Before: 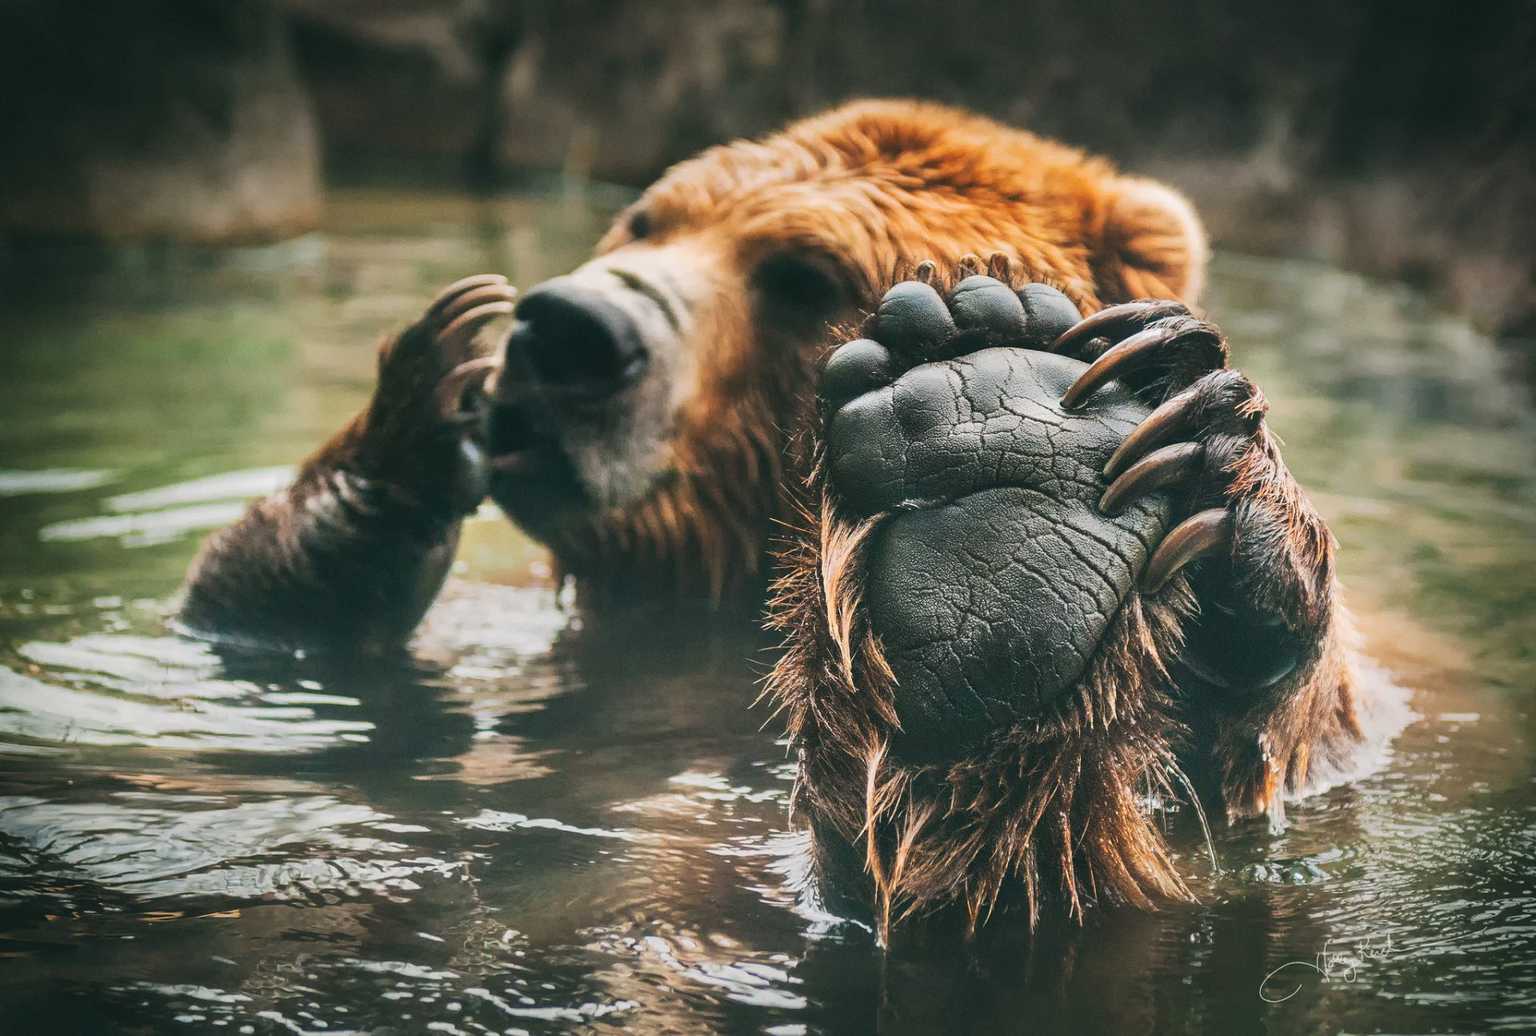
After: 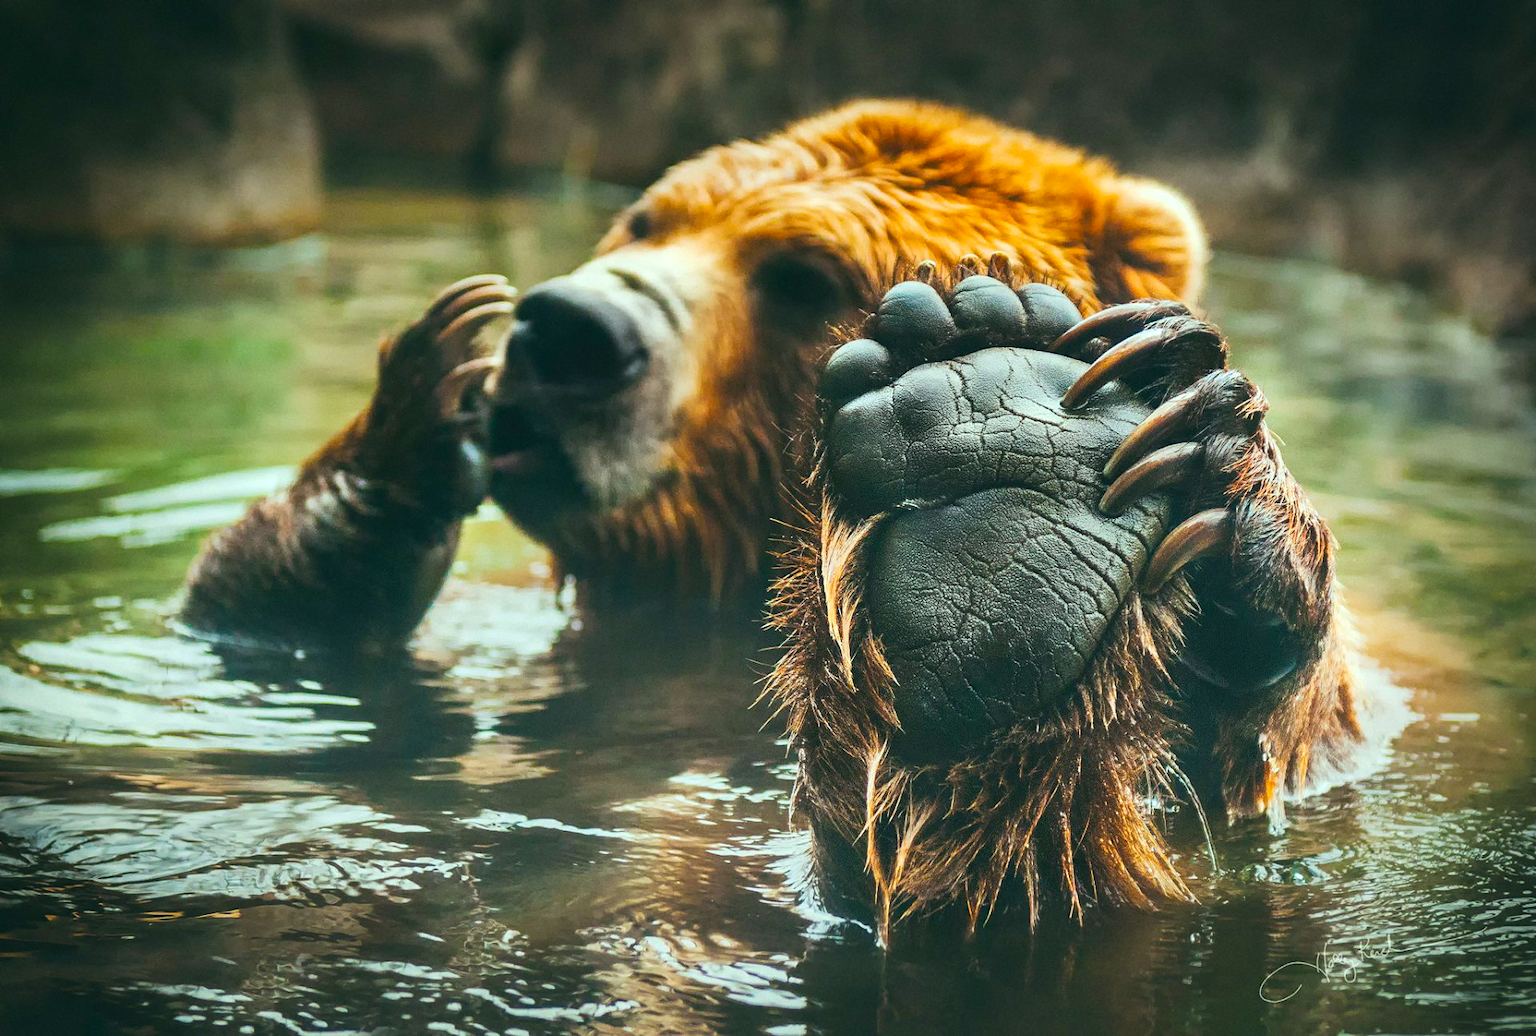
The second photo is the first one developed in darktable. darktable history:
color balance rgb: highlights gain › luminance 19.925%, highlights gain › chroma 2.685%, highlights gain › hue 173.68°, perceptual saturation grading › global saturation 30.517%, global vibrance 20%
